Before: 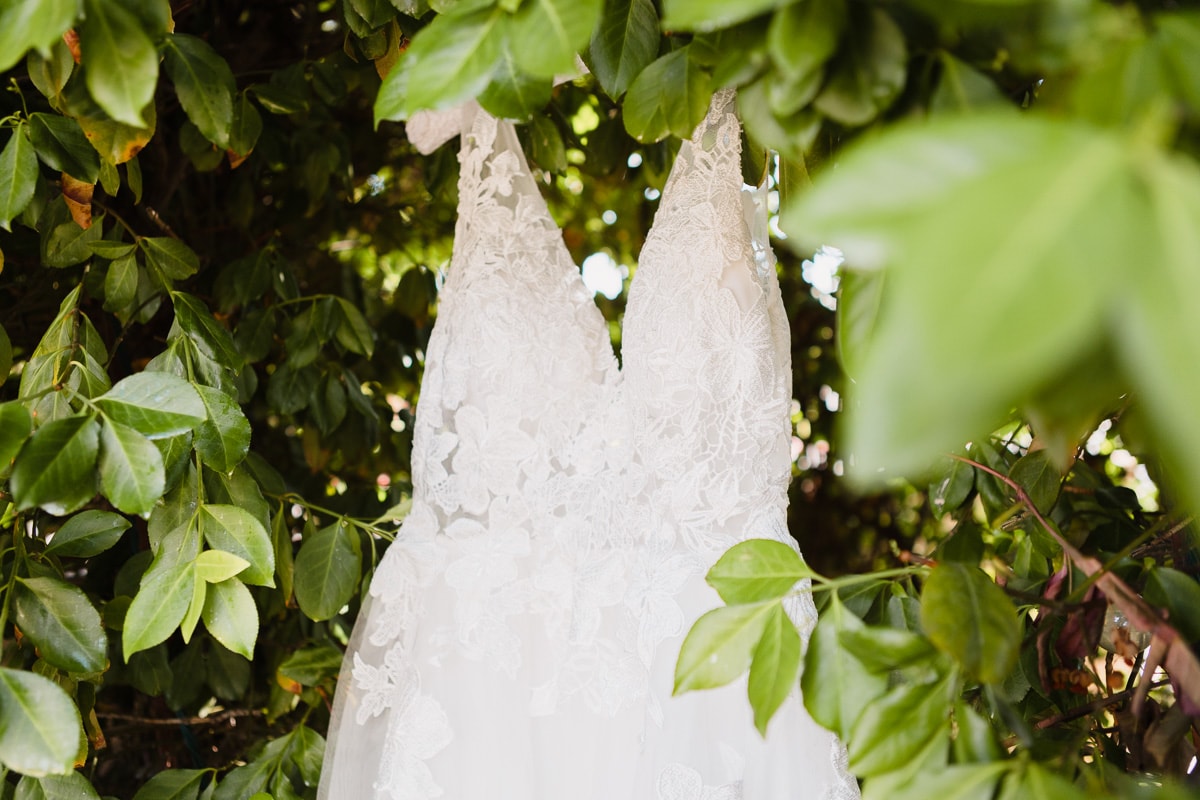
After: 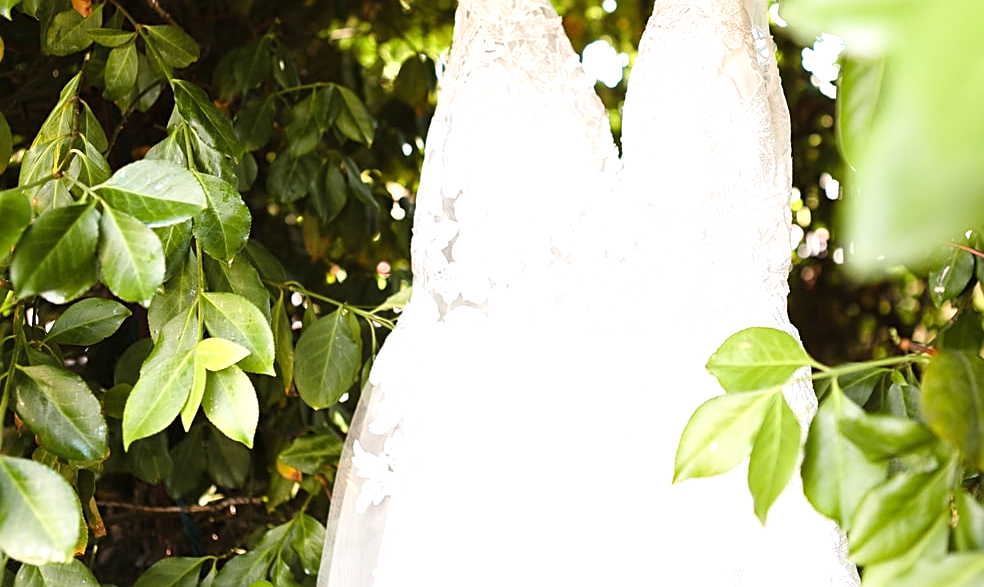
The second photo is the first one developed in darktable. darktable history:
crop: top 26.531%, right 17.959%
exposure: exposure 0.657 EV, compensate highlight preservation false
sharpen: on, module defaults
